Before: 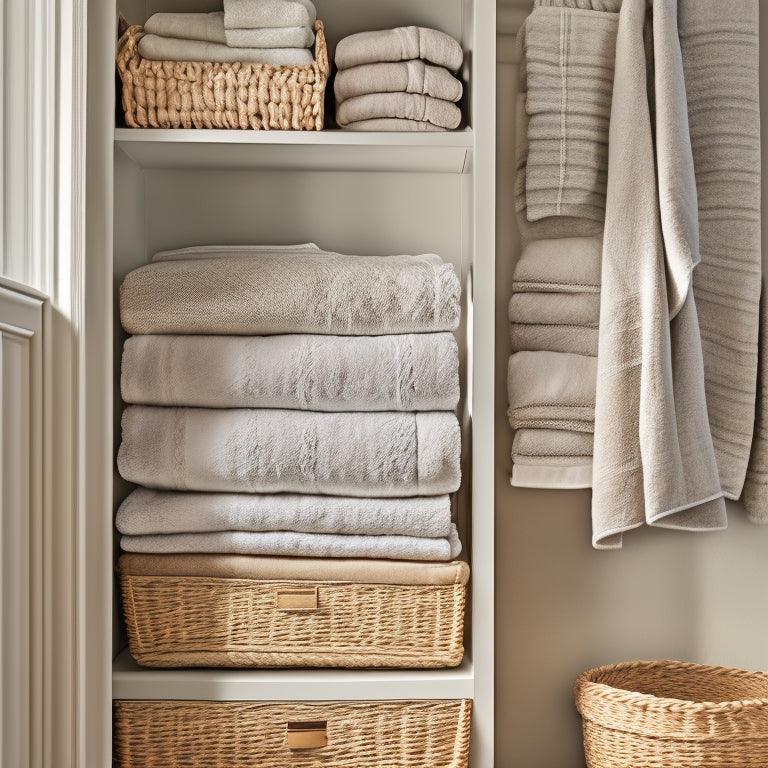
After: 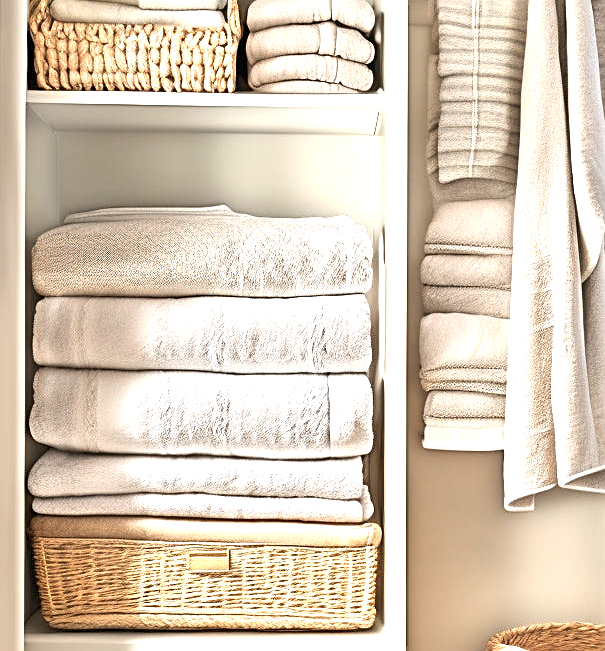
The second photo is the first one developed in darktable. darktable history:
crop: left 11.538%, top 5.014%, right 9.605%, bottom 10.216%
sharpen: on, module defaults
exposure: exposure 1.263 EV, compensate highlight preservation false
